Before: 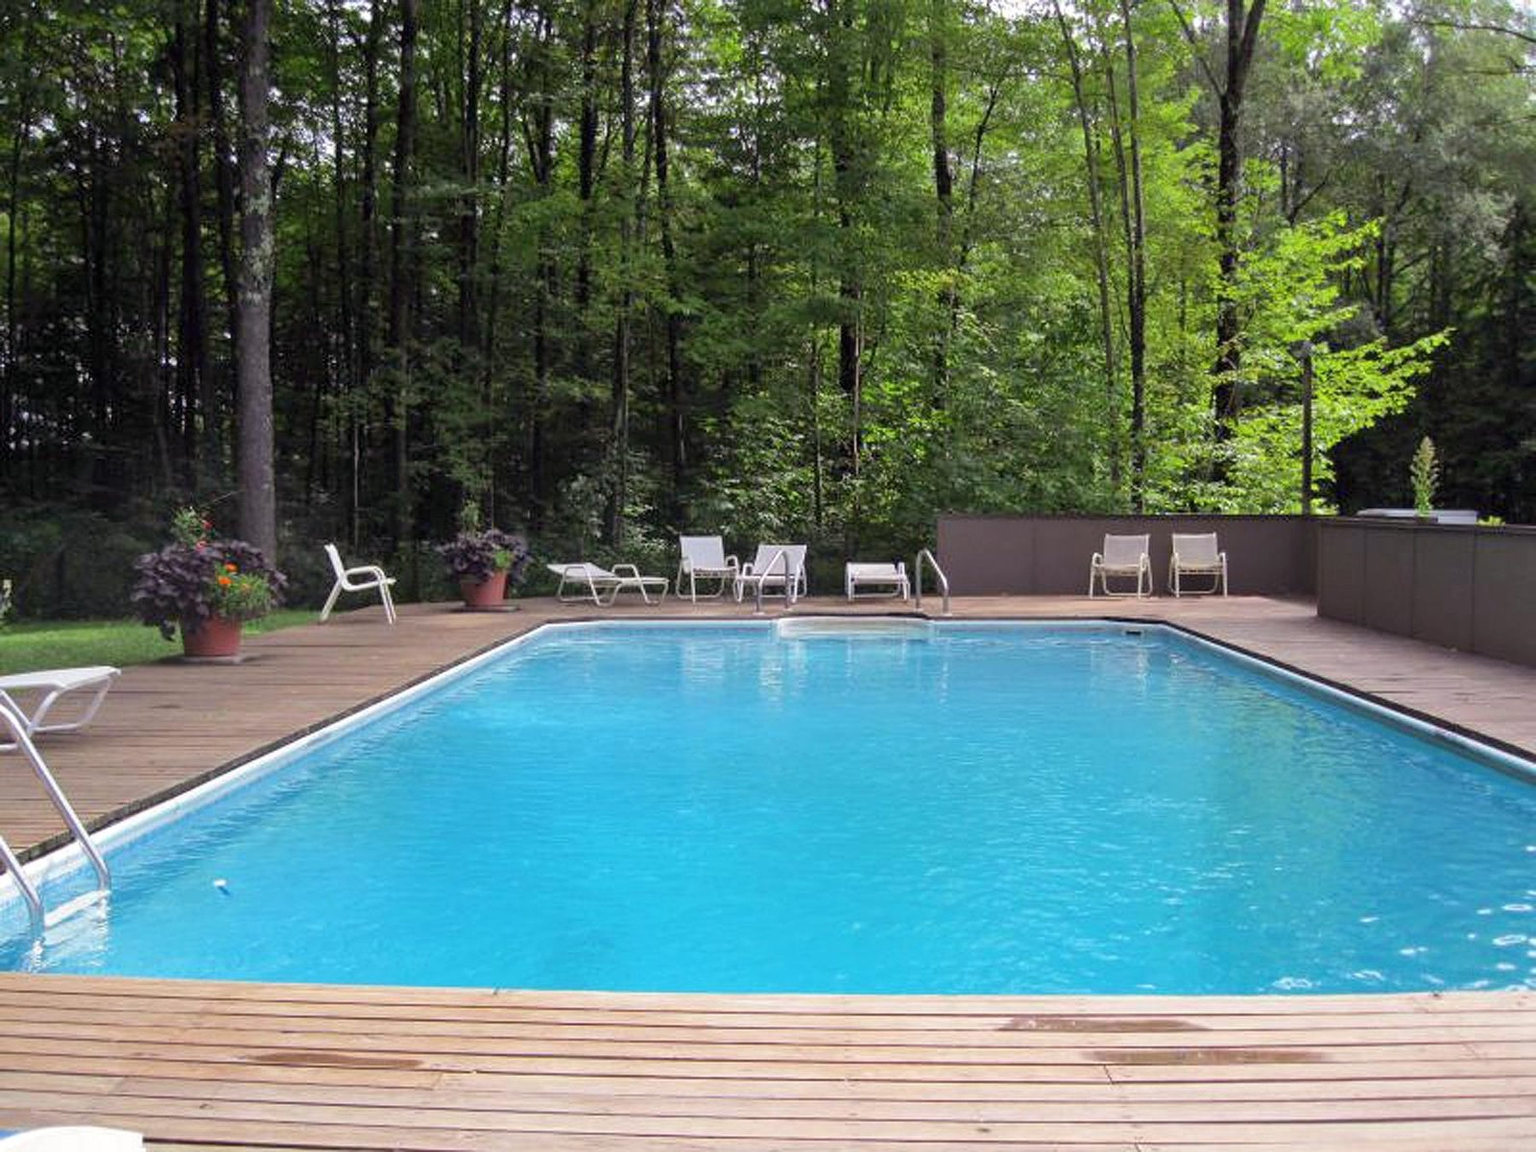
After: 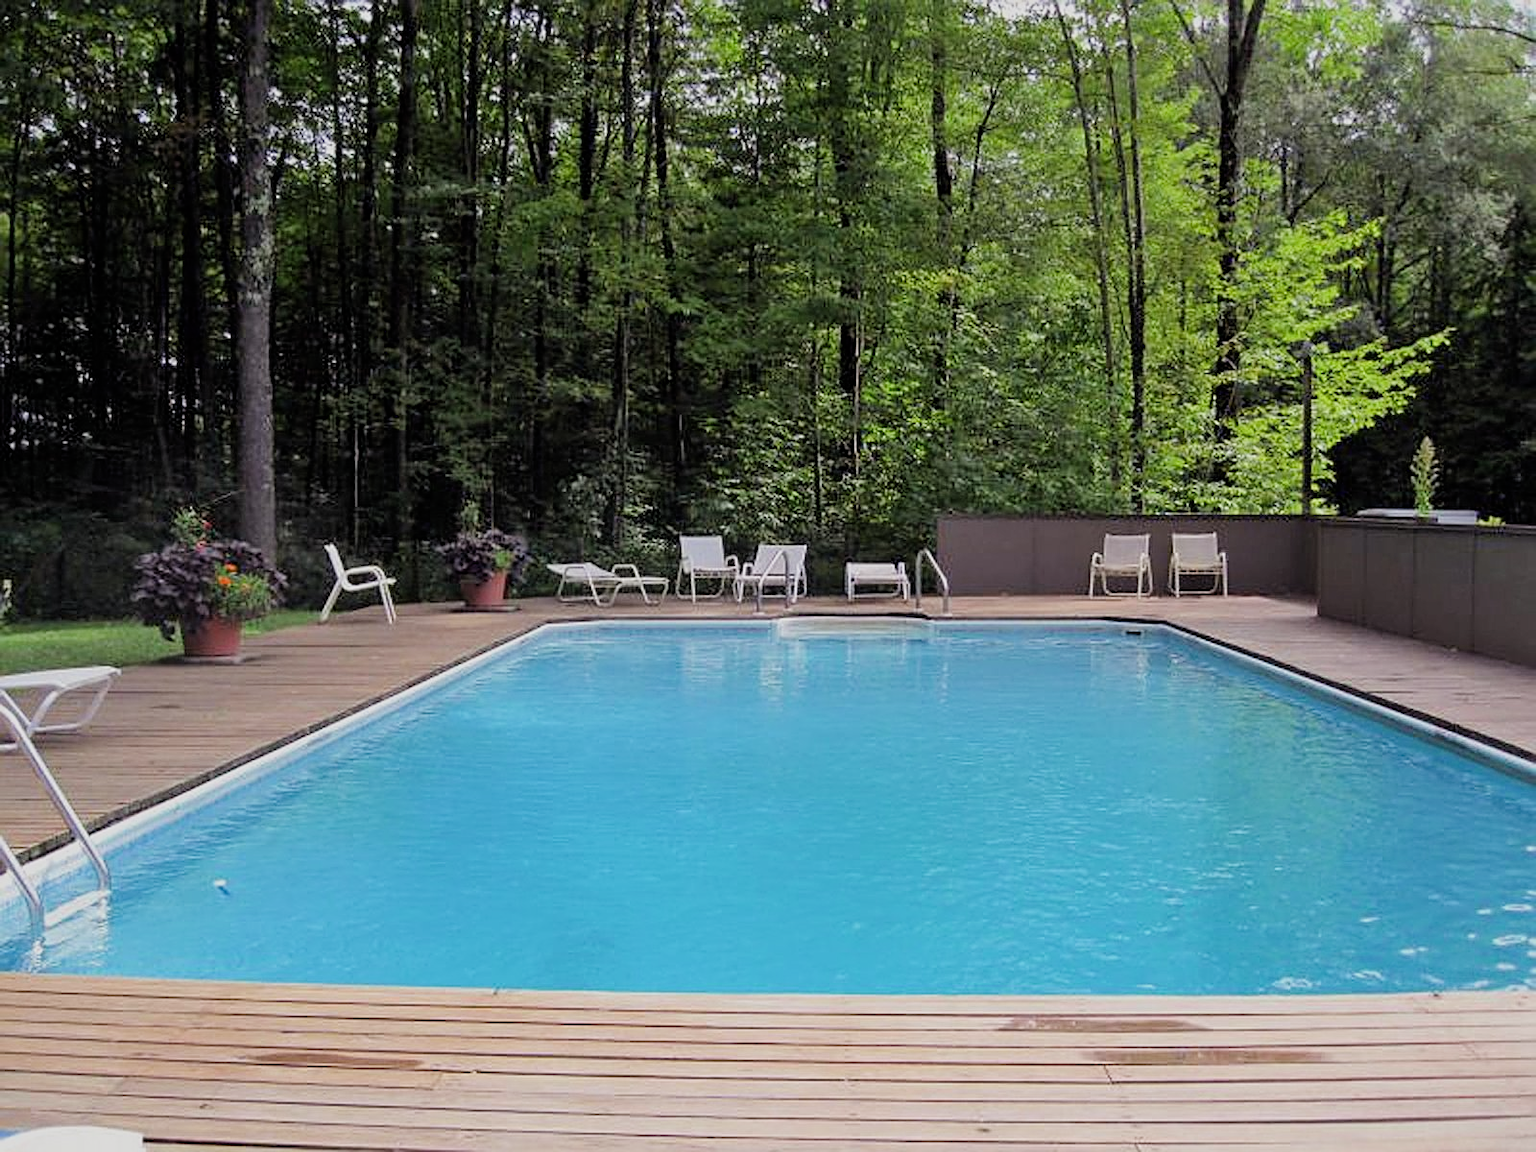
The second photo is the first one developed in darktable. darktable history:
filmic rgb: hardness 4.17
sharpen: on, module defaults
